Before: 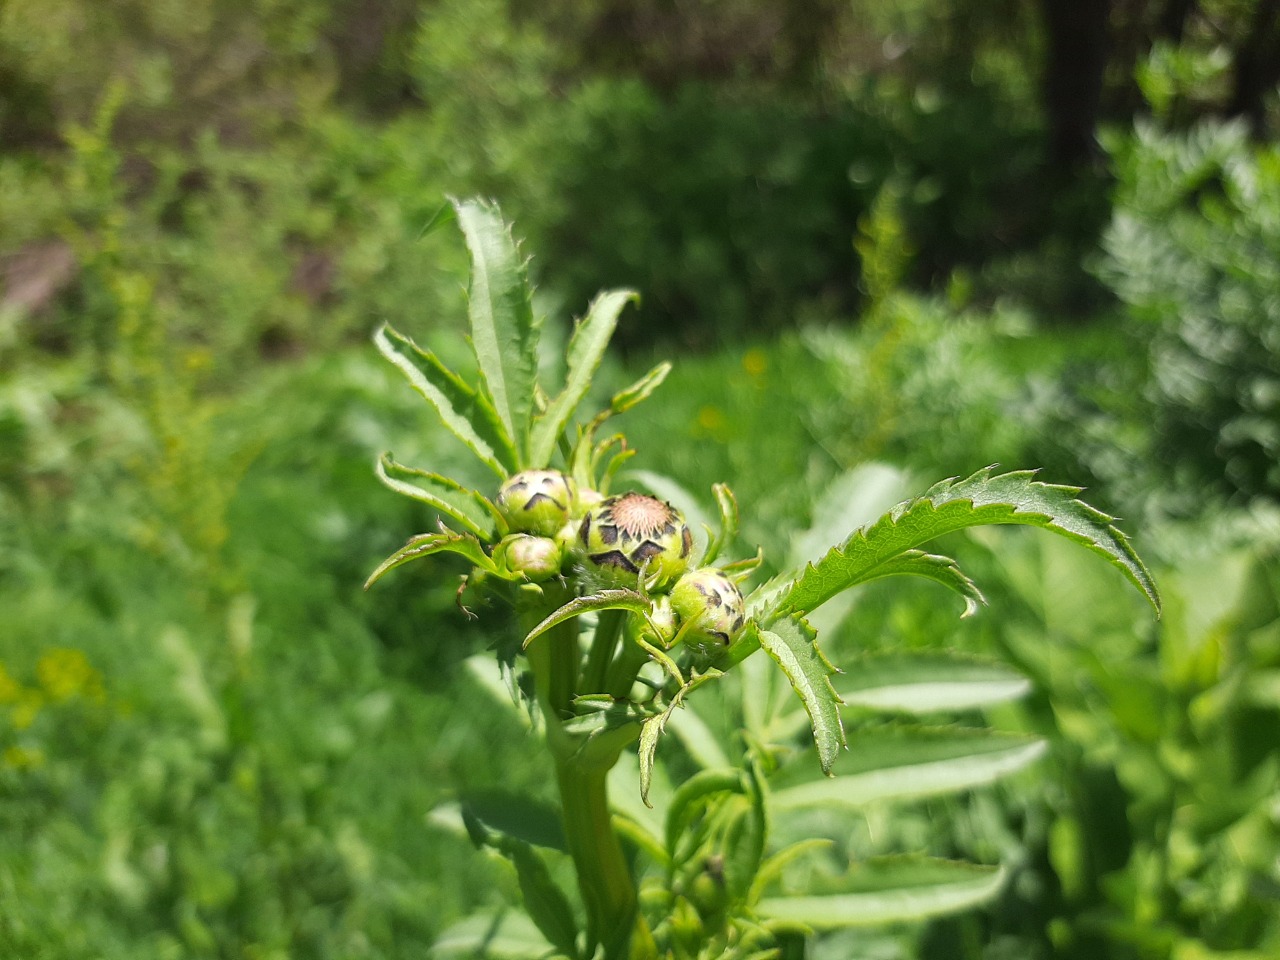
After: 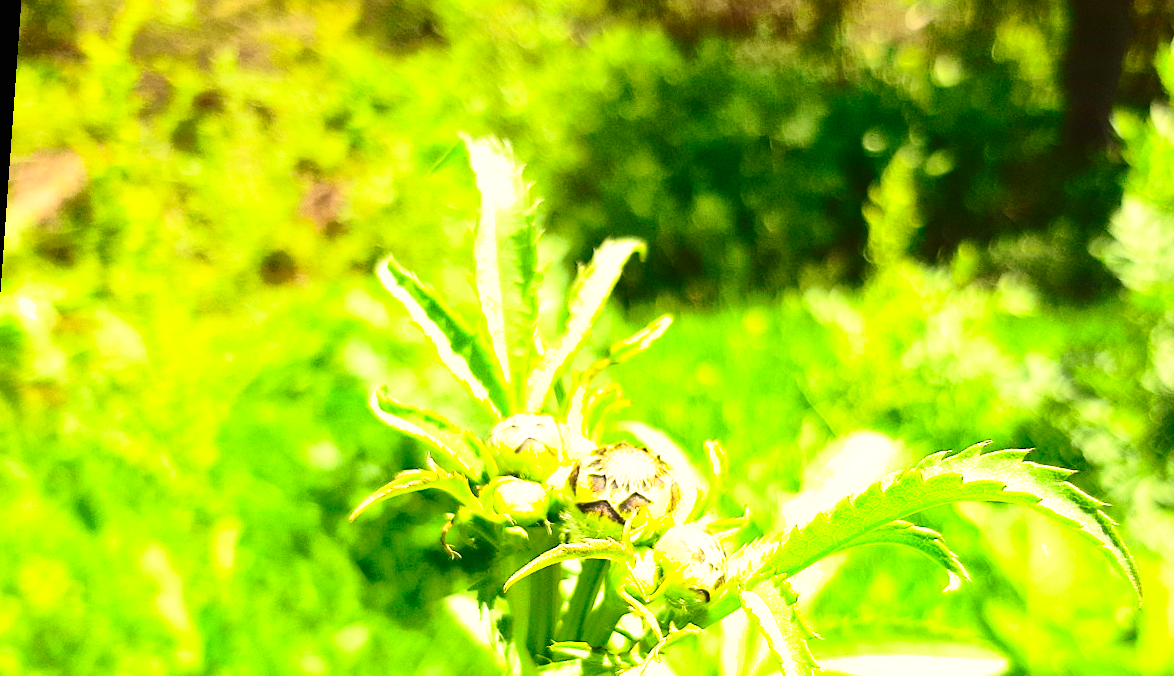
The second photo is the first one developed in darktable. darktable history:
crop: left 3.015%, top 8.969%, right 9.647%, bottom 26.457%
exposure: black level correction 0, exposure 0.9 EV, compensate exposure bias true, compensate highlight preservation false
white balance: red 1.08, blue 0.791
shadows and highlights: on, module defaults
rotate and perspective: rotation 4.1°, automatic cropping off
contrast brightness saturation: contrast 0.4, brightness 0.1, saturation 0.21
base curve: curves: ch0 [(0, 0) (0.028, 0.03) (0.121, 0.232) (0.46, 0.748) (0.859, 0.968) (1, 1)], preserve colors none
